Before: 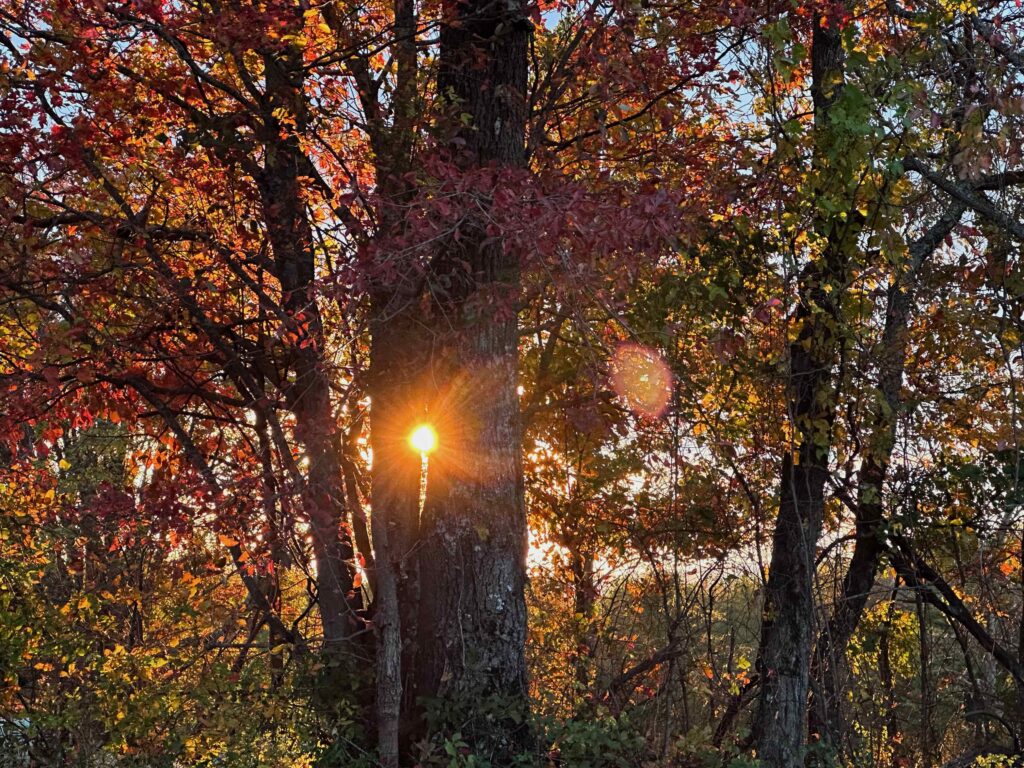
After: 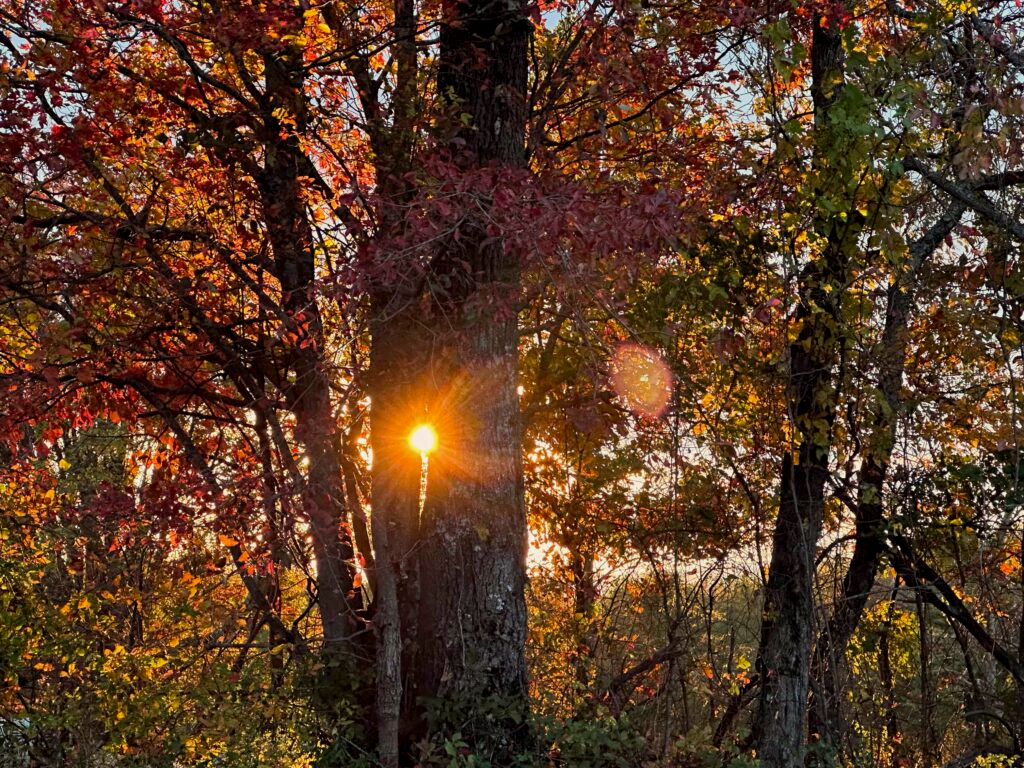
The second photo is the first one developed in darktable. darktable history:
color calibration: x 0.327, y 0.346, temperature 5645.05 K
